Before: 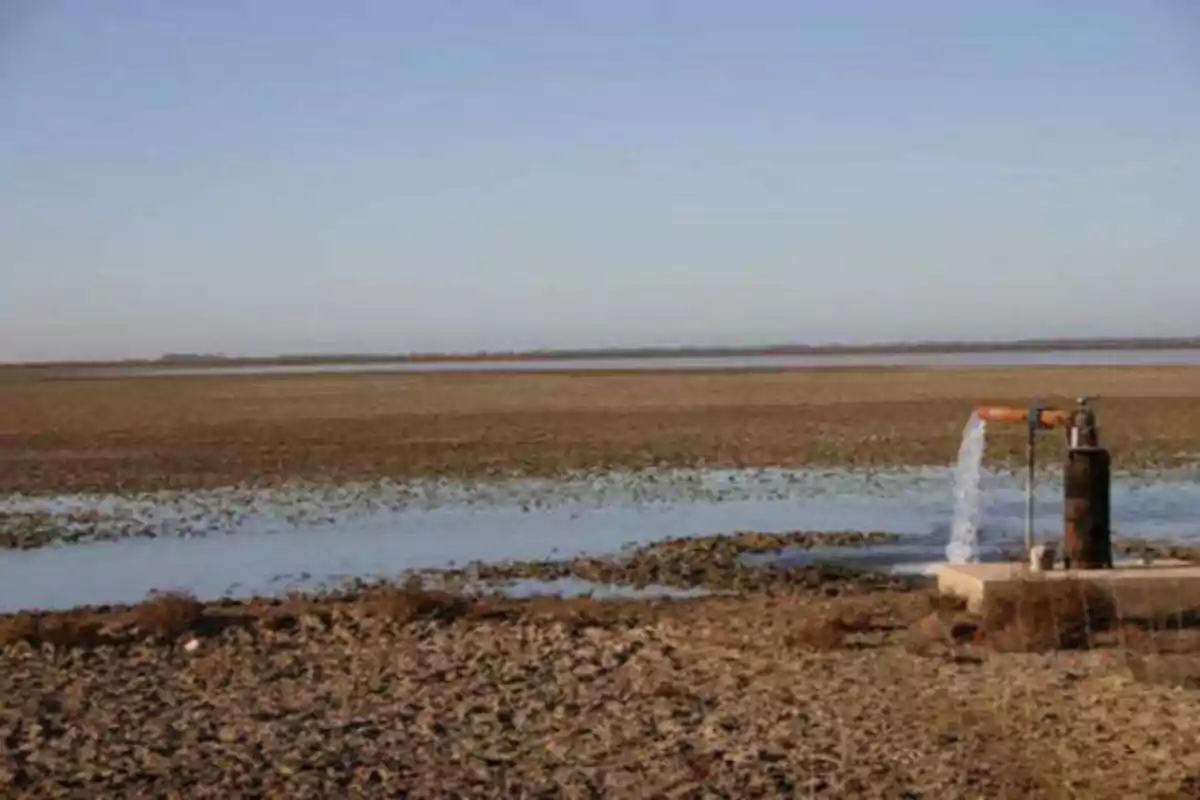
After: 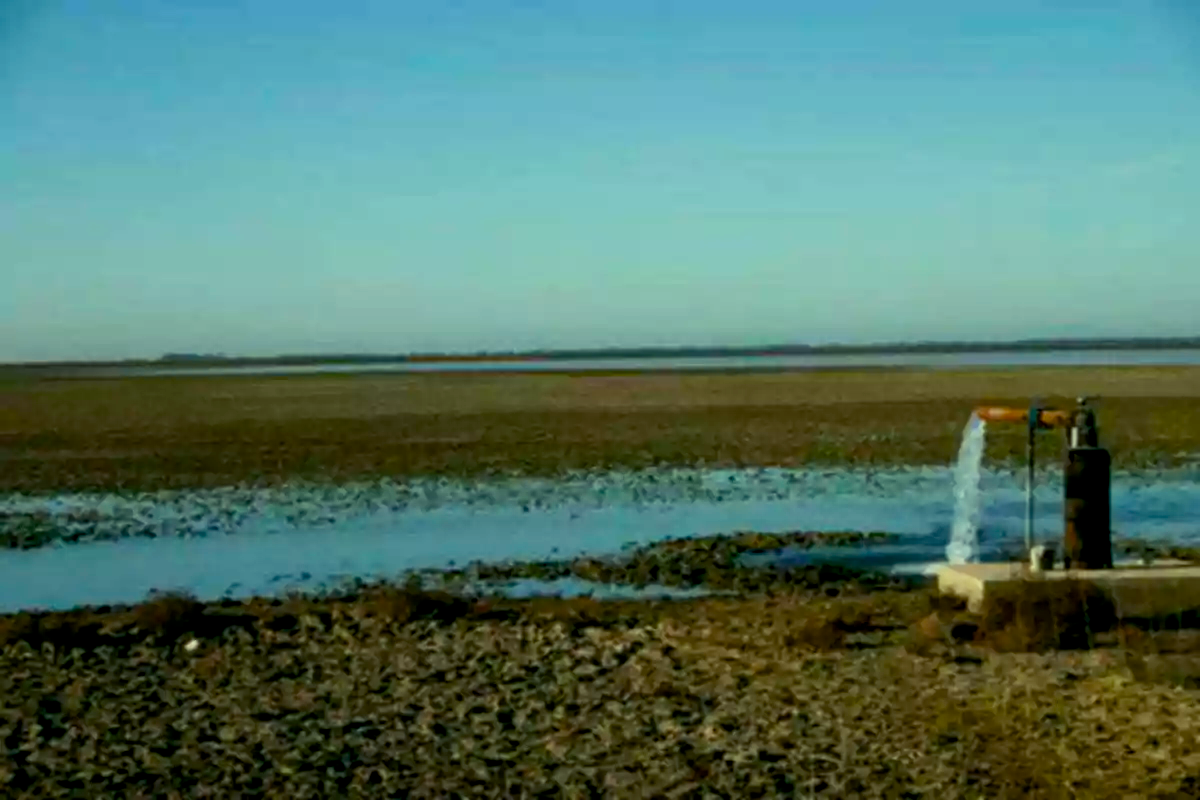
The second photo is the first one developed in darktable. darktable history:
exposure: black level correction 0.011, exposure -0.478 EV, compensate highlight preservation false
color balance rgb: shadows lift › luminance -7.7%, shadows lift › chroma 2.13%, shadows lift › hue 165.27°, power › luminance -7.77%, power › chroma 1.1%, power › hue 215.88°, highlights gain › luminance 15.15%, highlights gain › chroma 7%, highlights gain › hue 125.57°, global offset › luminance -0.33%, global offset › chroma 0.11%, global offset › hue 165.27°, perceptual saturation grading › global saturation 24.42%, perceptual saturation grading › highlights -24.42%, perceptual saturation grading › mid-tones 24.42%, perceptual saturation grading › shadows 40%, perceptual brilliance grading › global brilliance -5%, perceptual brilliance grading › highlights 24.42%, perceptual brilliance grading › mid-tones 7%, perceptual brilliance grading › shadows -5%
